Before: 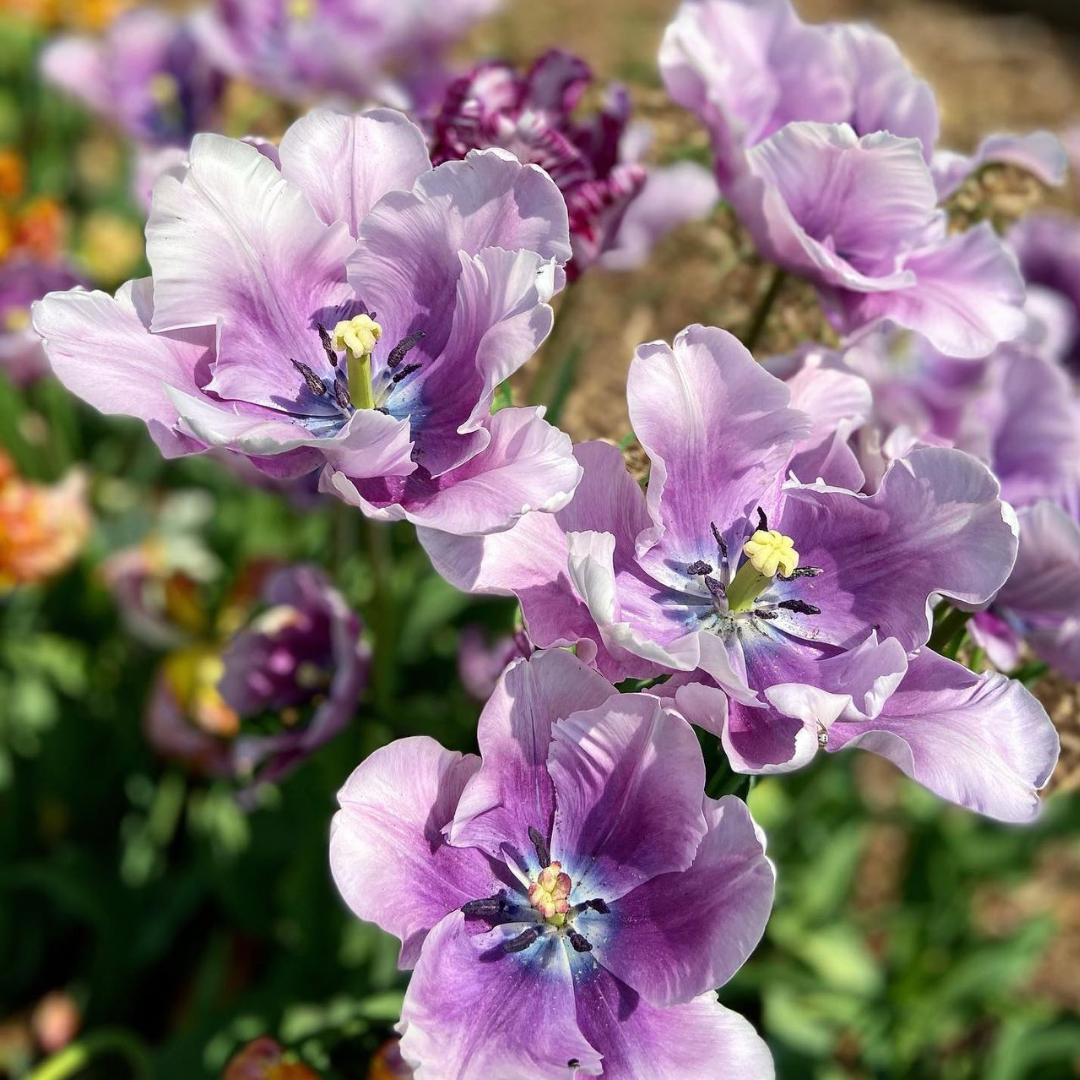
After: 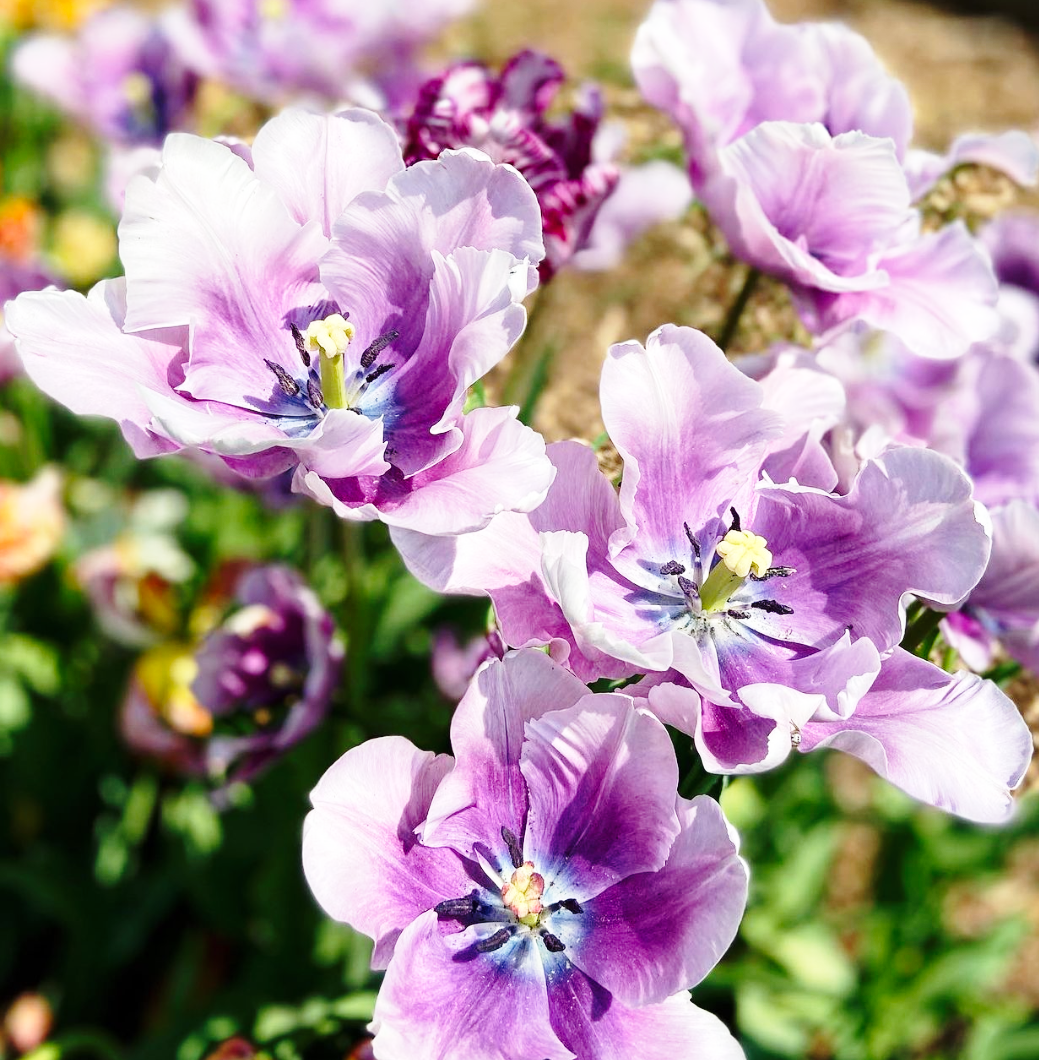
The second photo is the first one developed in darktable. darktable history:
crop and rotate: left 2.504%, right 1.283%, bottom 1.767%
base curve: curves: ch0 [(0, 0) (0.028, 0.03) (0.121, 0.232) (0.46, 0.748) (0.859, 0.968) (1, 1)], preserve colors none
